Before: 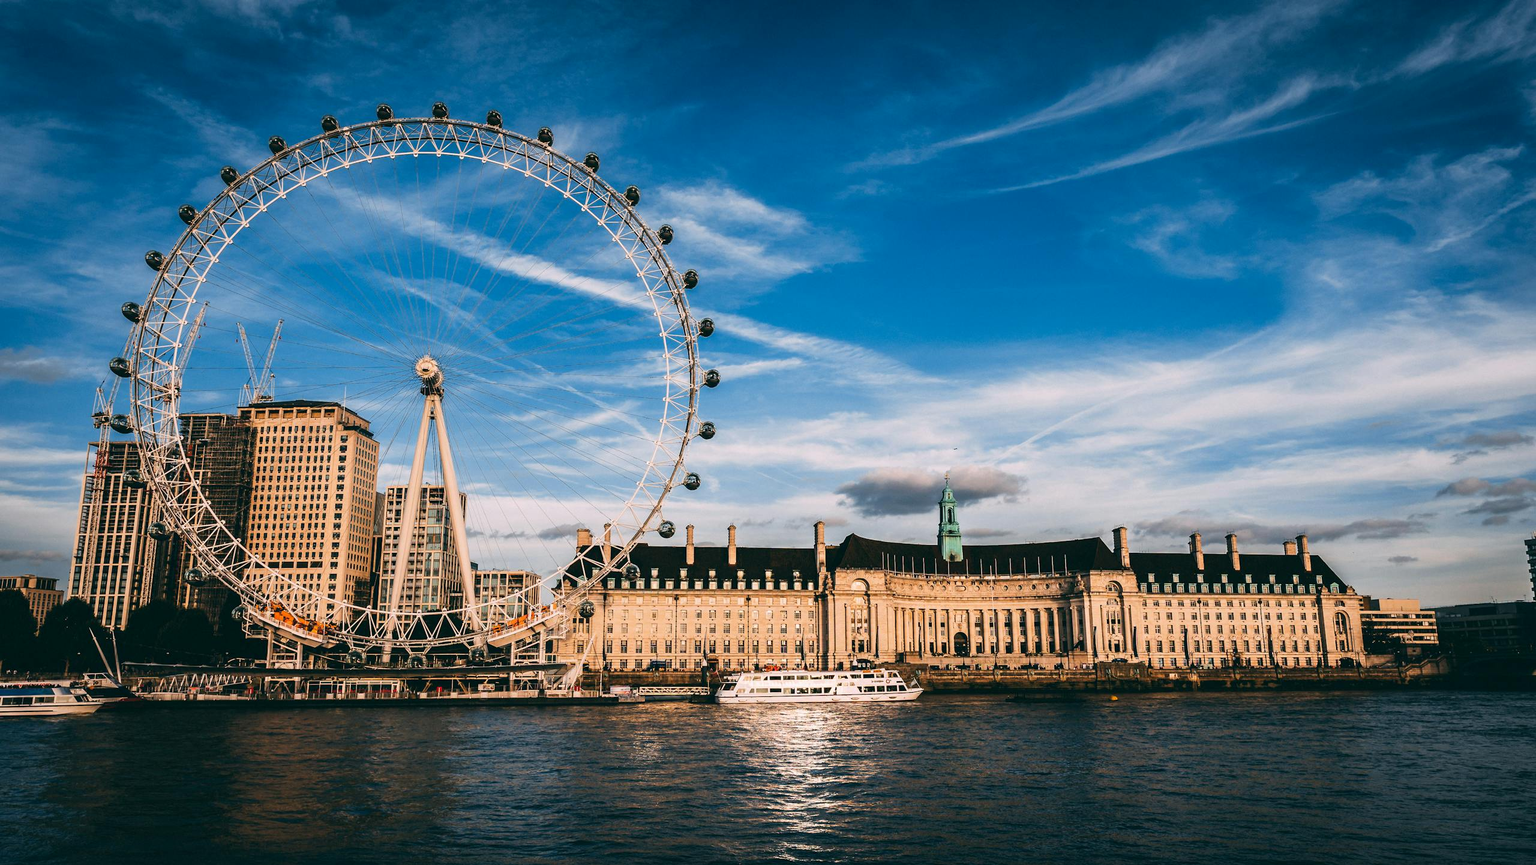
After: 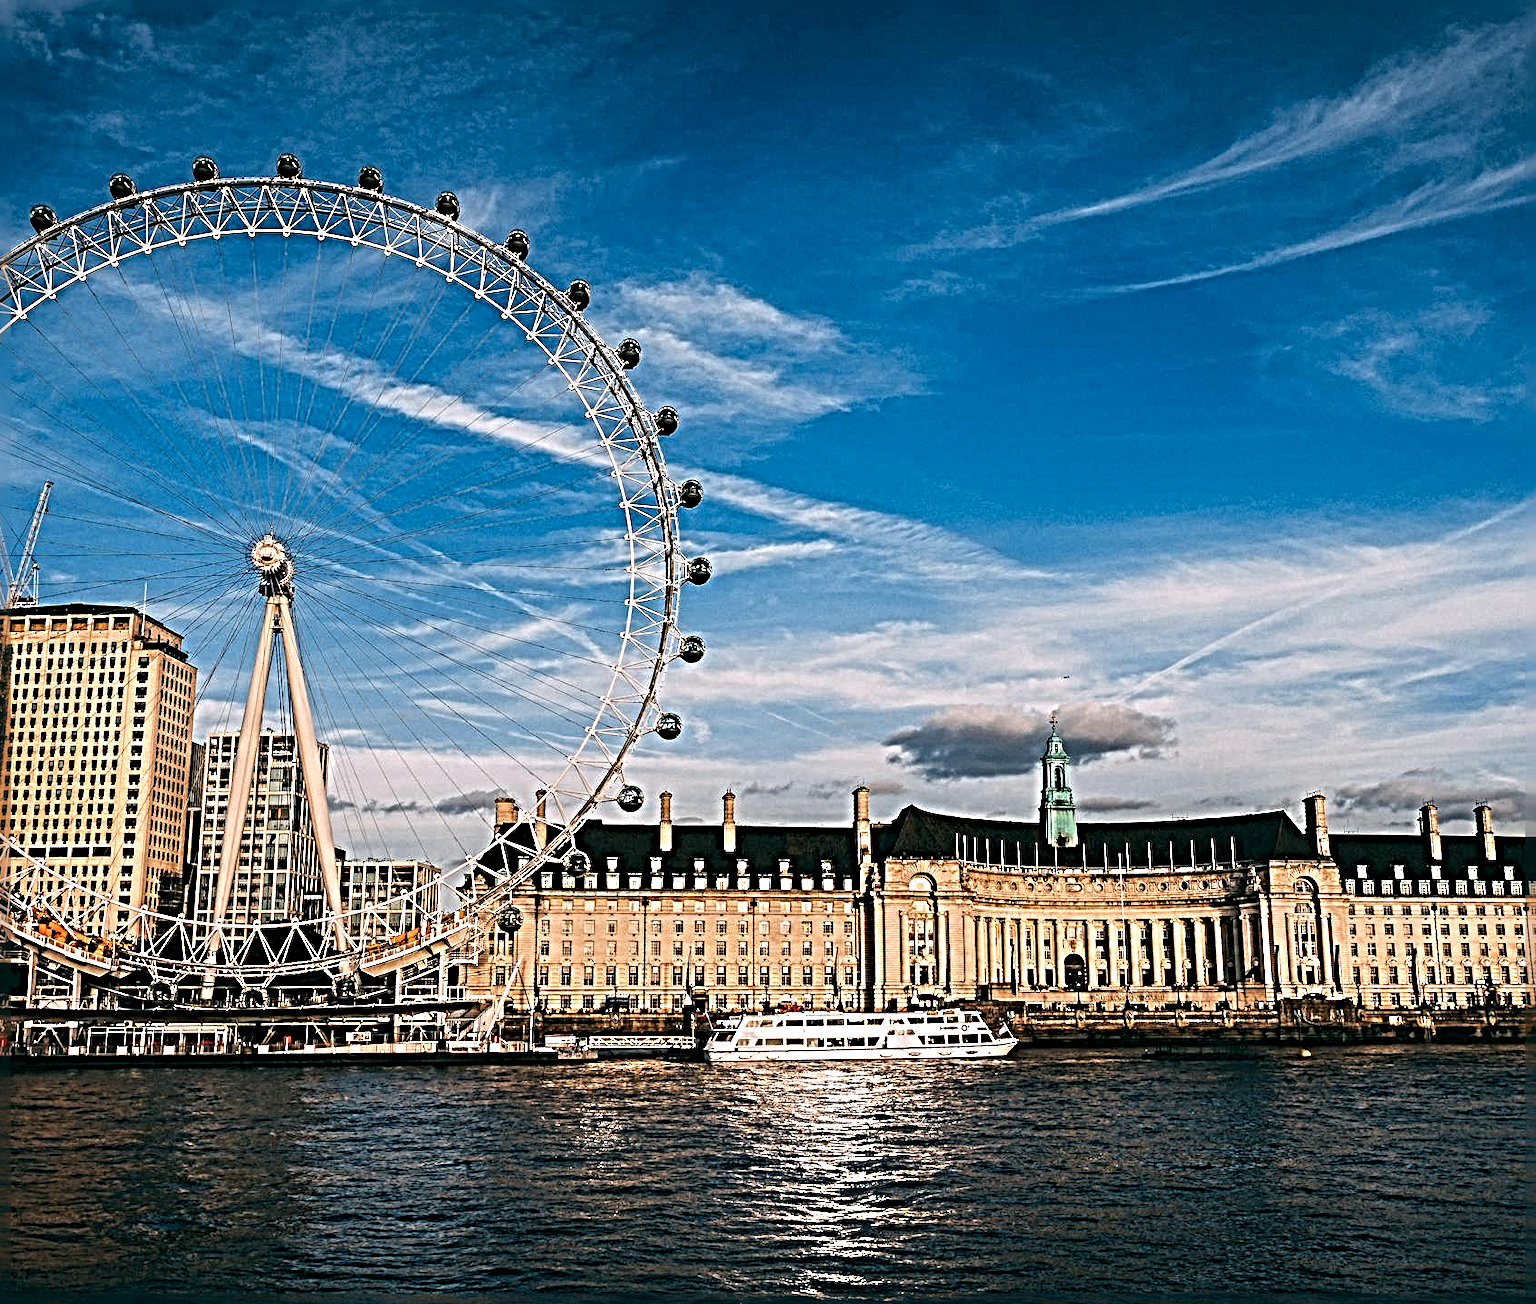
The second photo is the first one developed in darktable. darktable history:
local contrast: highlights 61%, shadows 107%, detail 107%, midtone range 0.524
sharpen: radius 6.278, amount 1.805, threshold 0.016
crop and rotate: left 16.236%, right 17.498%
